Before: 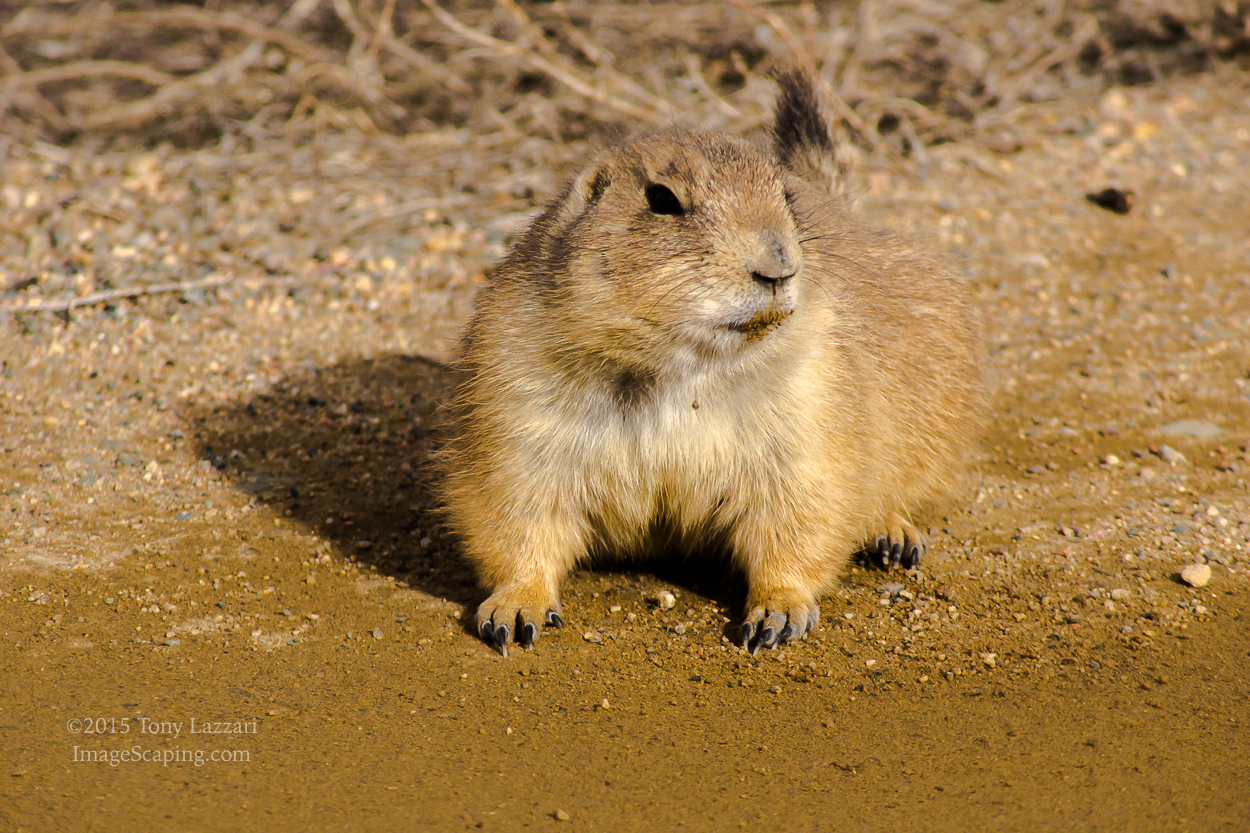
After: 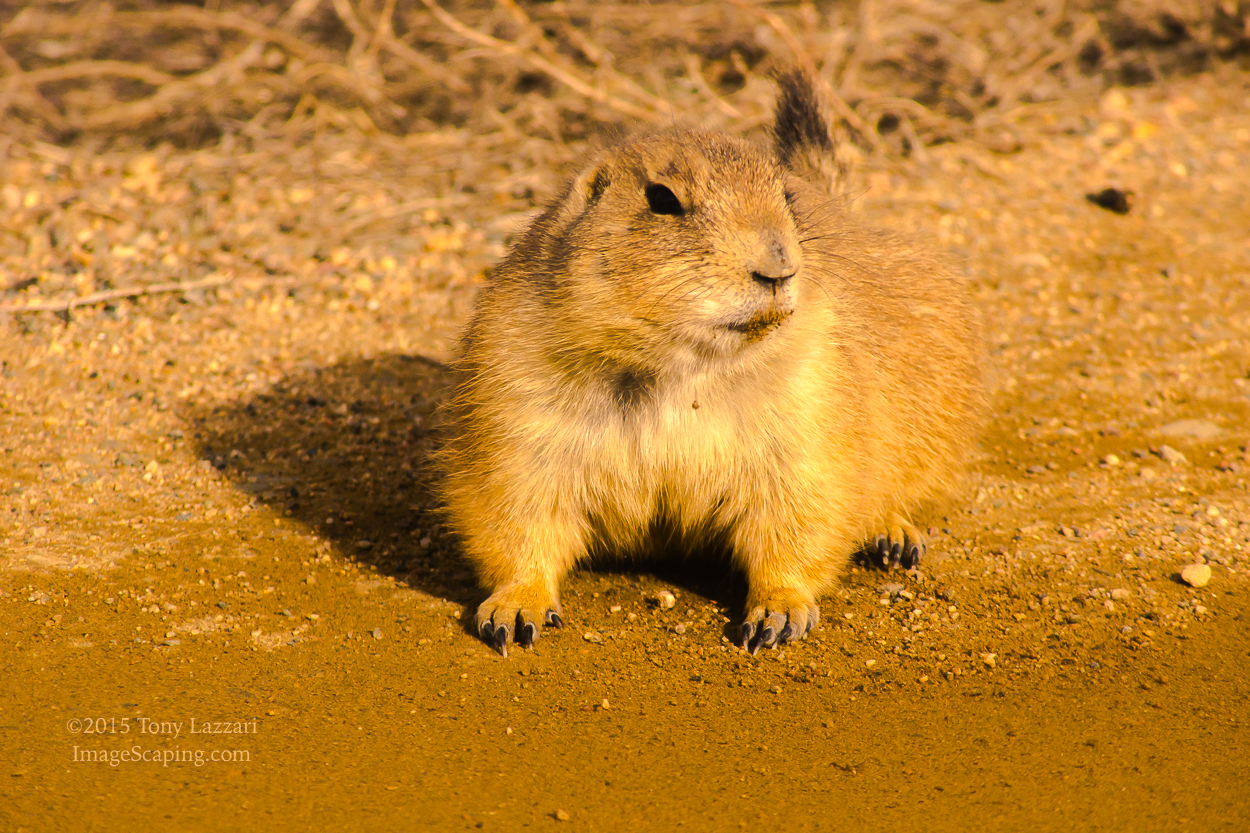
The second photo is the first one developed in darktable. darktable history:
contrast equalizer: octaves 7, y [[0.6 ×6], [0.55 ×6], [0 ×6], [0 ×6], [0 ×6]], mix -0.2
color correction: highlights a* 15, highlights b* 31.55
exposure: exposure 0.29 EV, compensate highlight preservation false
